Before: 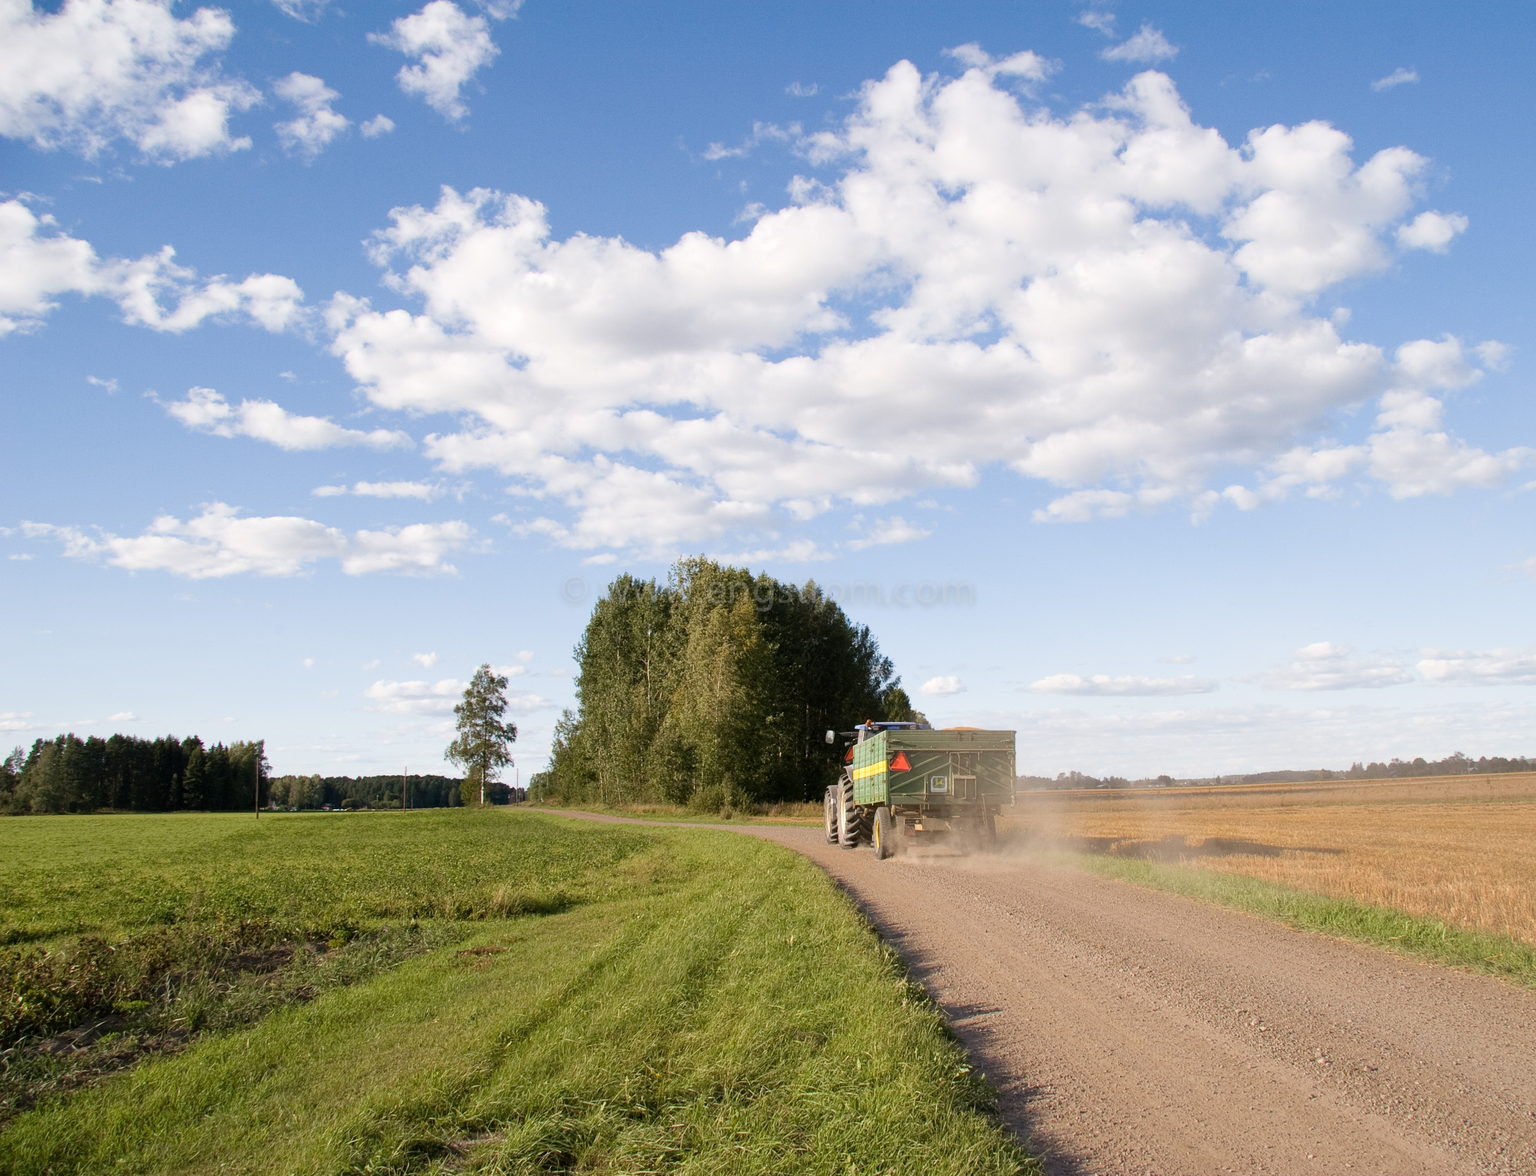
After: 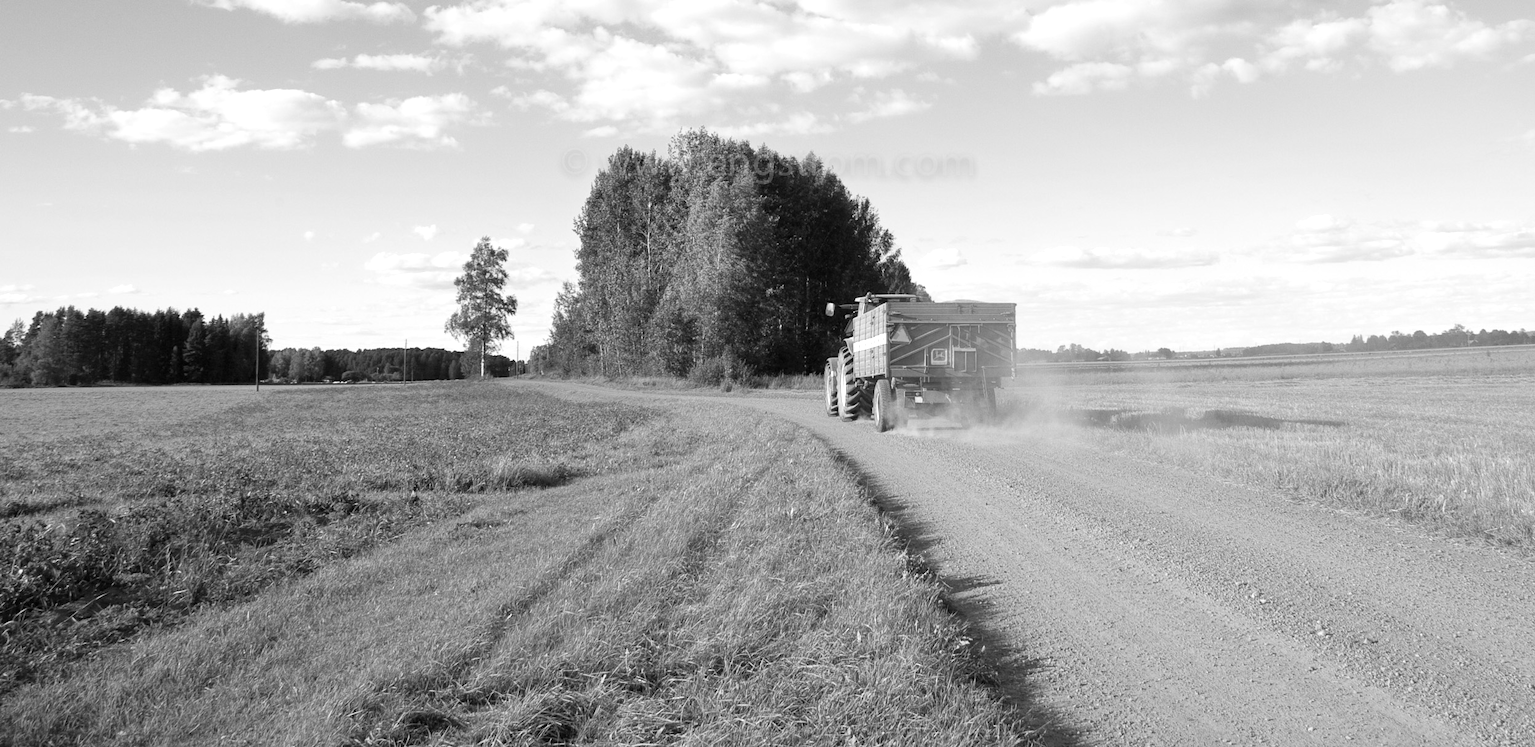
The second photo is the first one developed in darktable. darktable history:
monochrome: a 30.25, b 92.03
exposure: black level correction 0, exposure 0.5 EV, compensate highlight preservation false
crop and rotate: top 36.435%
